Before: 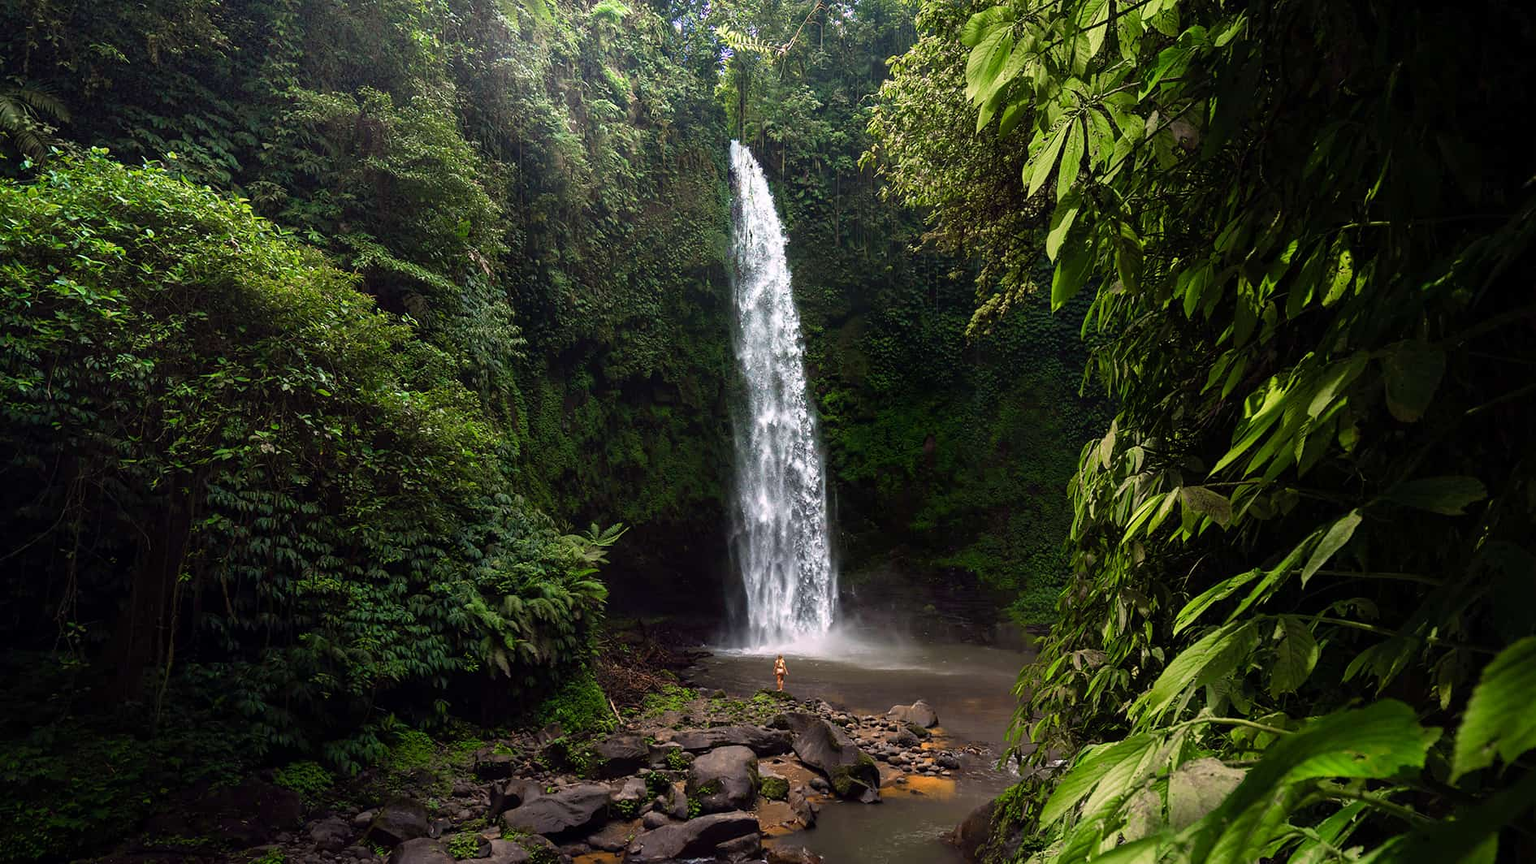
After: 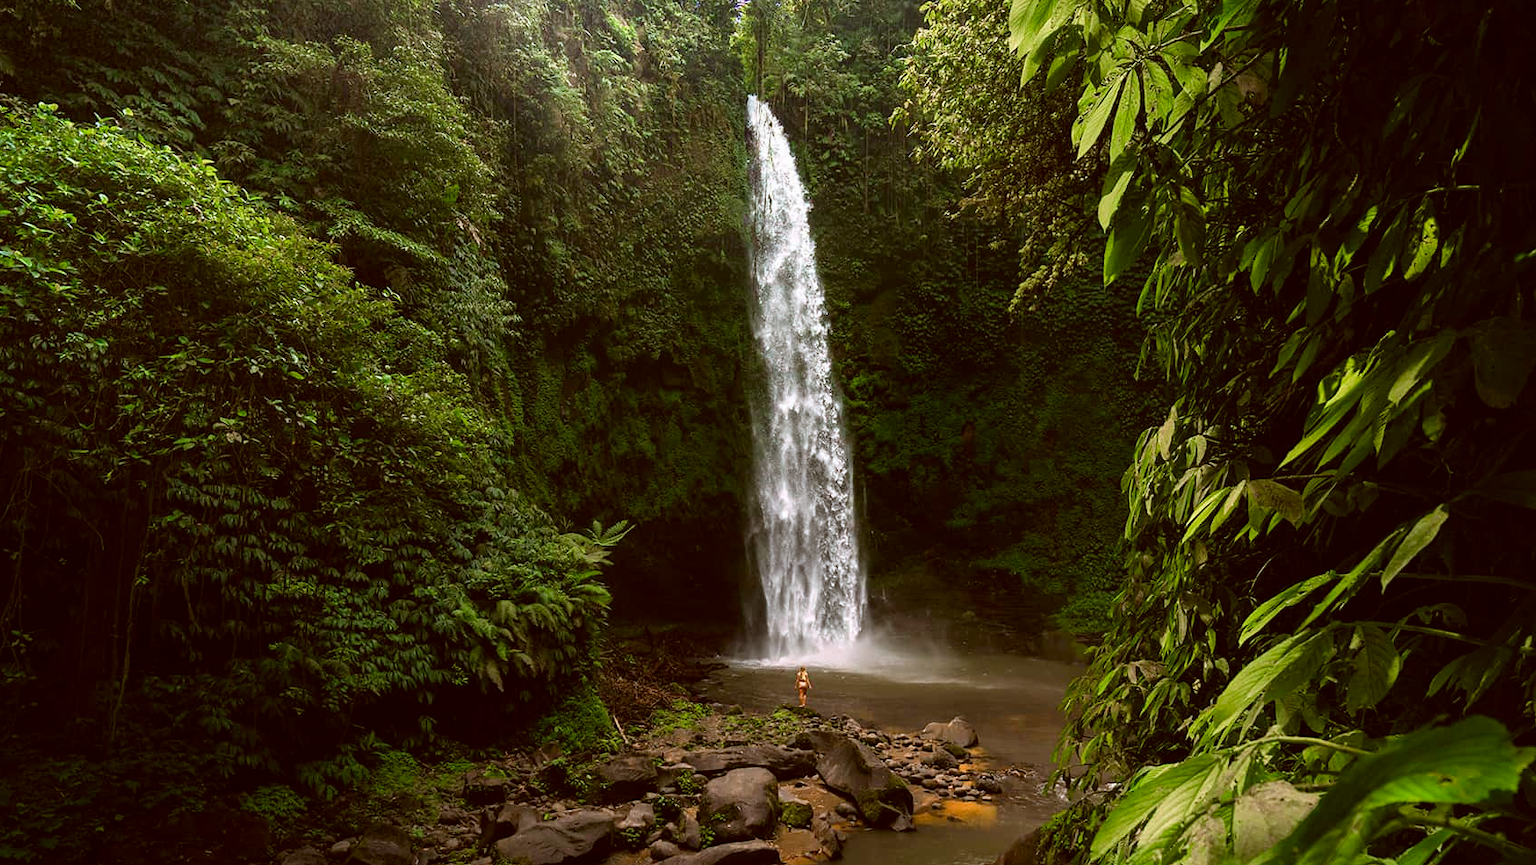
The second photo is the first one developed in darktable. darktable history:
color correction: highlights a* -0.59, highlights b* 0.155, shadows a* 4.31, shadows b* 20.79
crop: left 3.716%, top 6.379%, right 6.143%, bottom 3.315%
